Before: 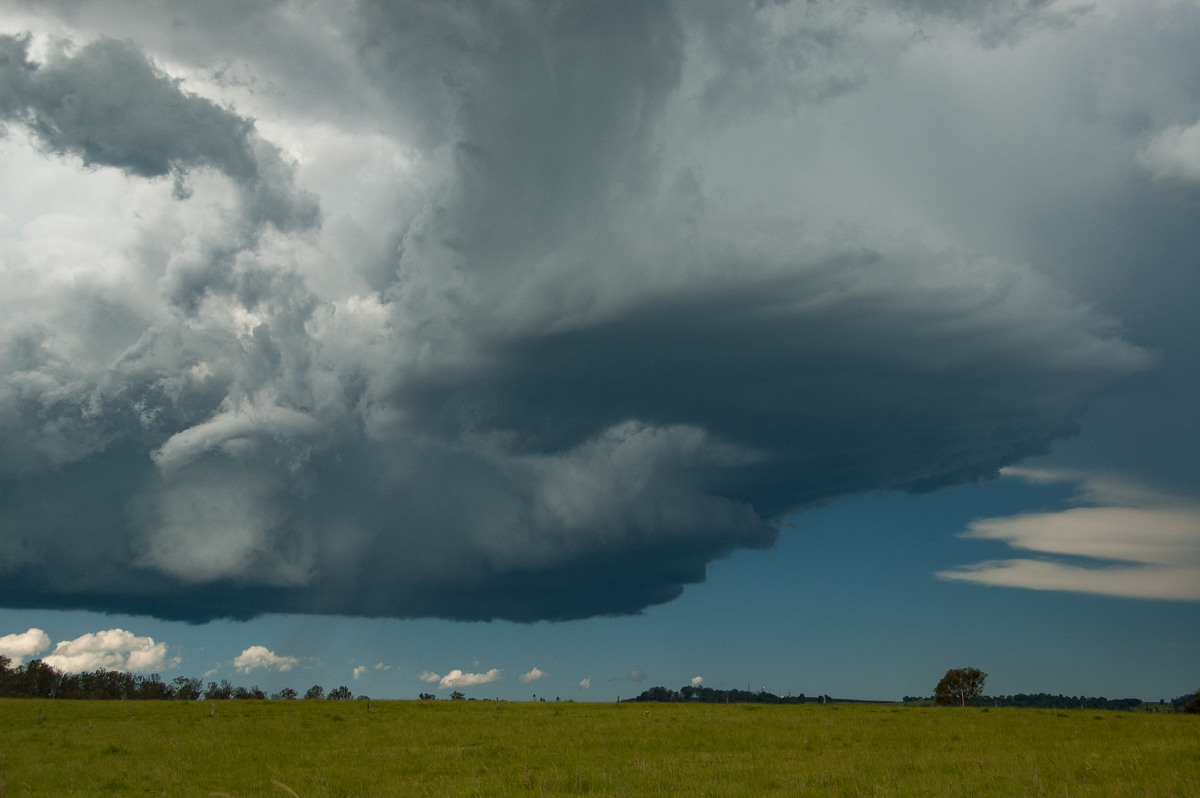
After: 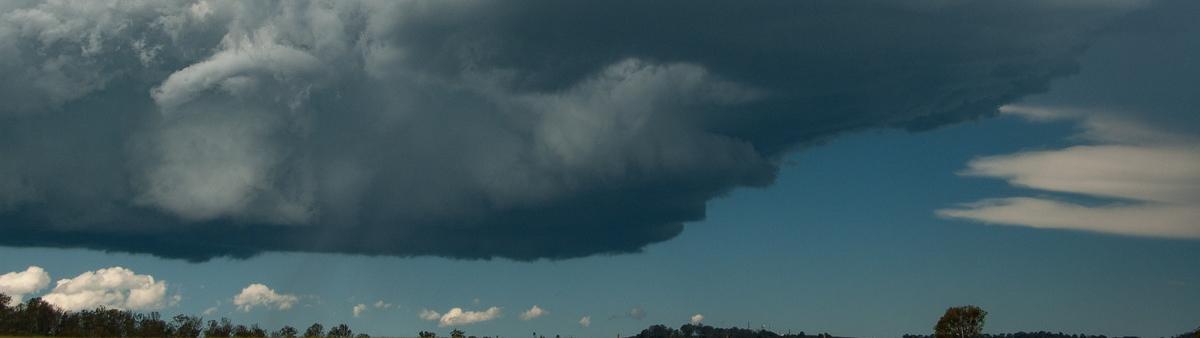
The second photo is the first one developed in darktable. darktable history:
crop: top 45.43%, bottom 12.112%
